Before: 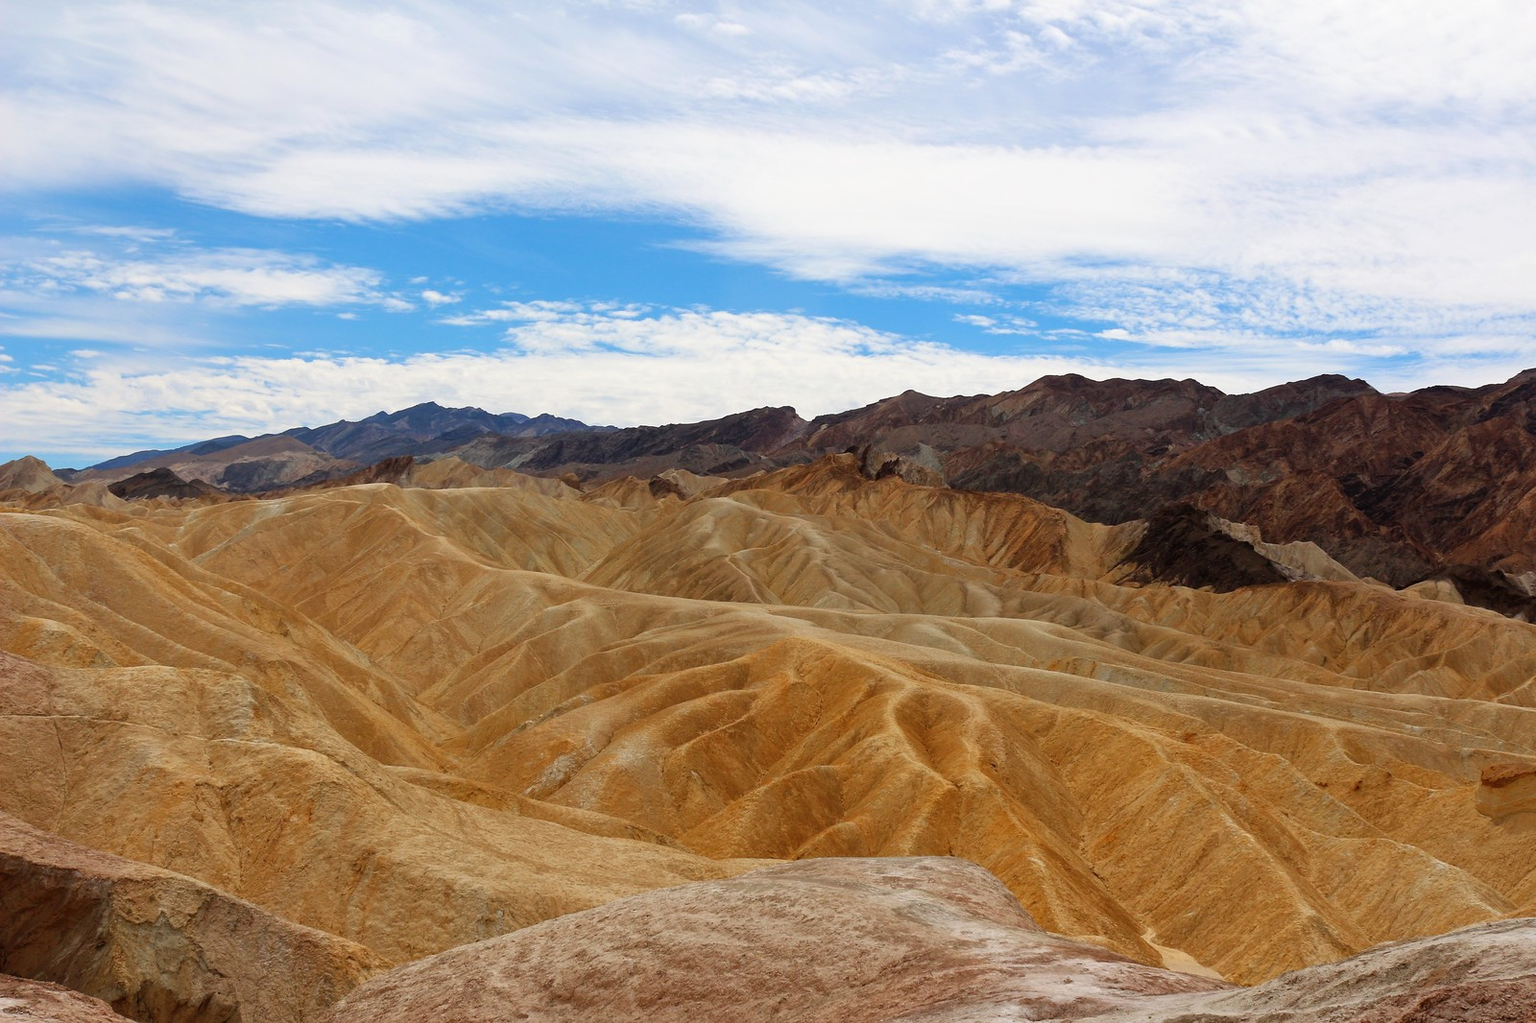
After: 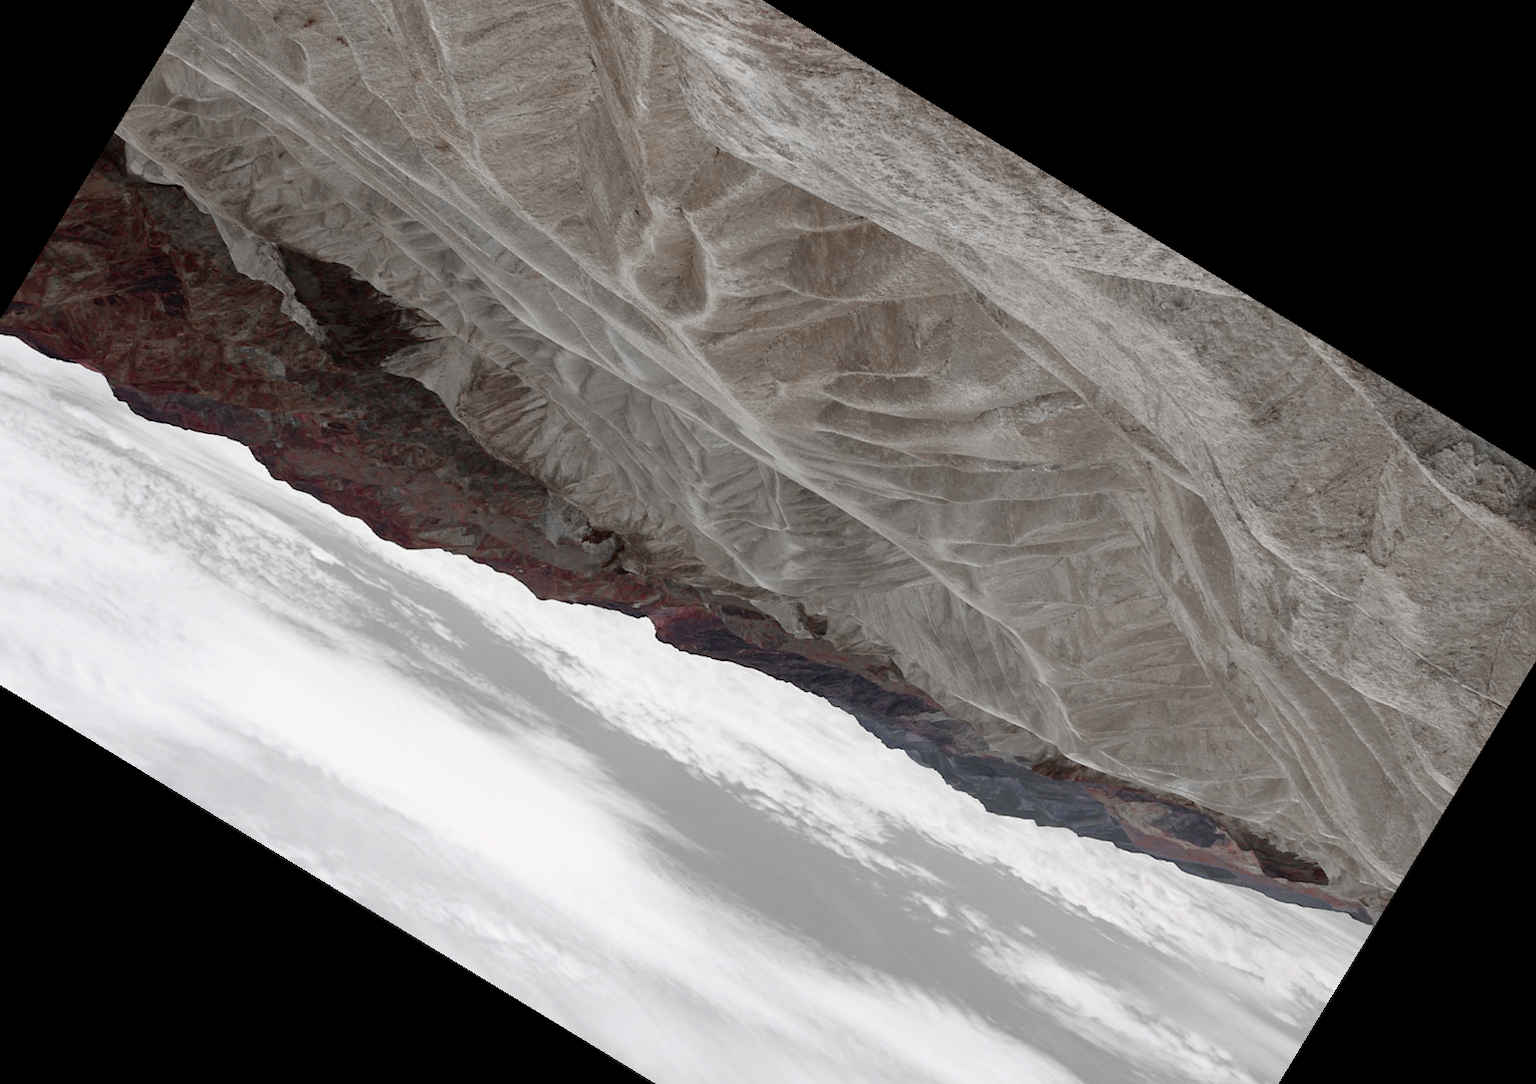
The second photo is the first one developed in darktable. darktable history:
crop and rotate: angle 148.68°, left 9.111%, top 15.603%, right 4.588%, bottom 17.041%
rotate and perspective: rotation -4.57°, crop left 0.054, crop right 0.944, crop top 0.087, crop bottom 0.914
color zones: curves: ch0 [(0, 0.278) (0.143, 0.5) (0.286, 0.5) (0.429, 0.5) (0.571, 0.5) (0.714, 0.5) (0.857, 0.5) (1, 0.5)]; ch1 [(0, 1) (0.143, 0.165) (0.286, 0) (0.429, 0) (0.571, 0) (0.714, 0) (0.857, 0.5) (1, 0.5)]; ch2 [(0, 0.508) (0.143, 0.5) (0.286, 0.5) (0.429, 0.5) (0.571, 0.5) (0.714, 0.5) (0.857, 0.5) (1, 0.5)]
